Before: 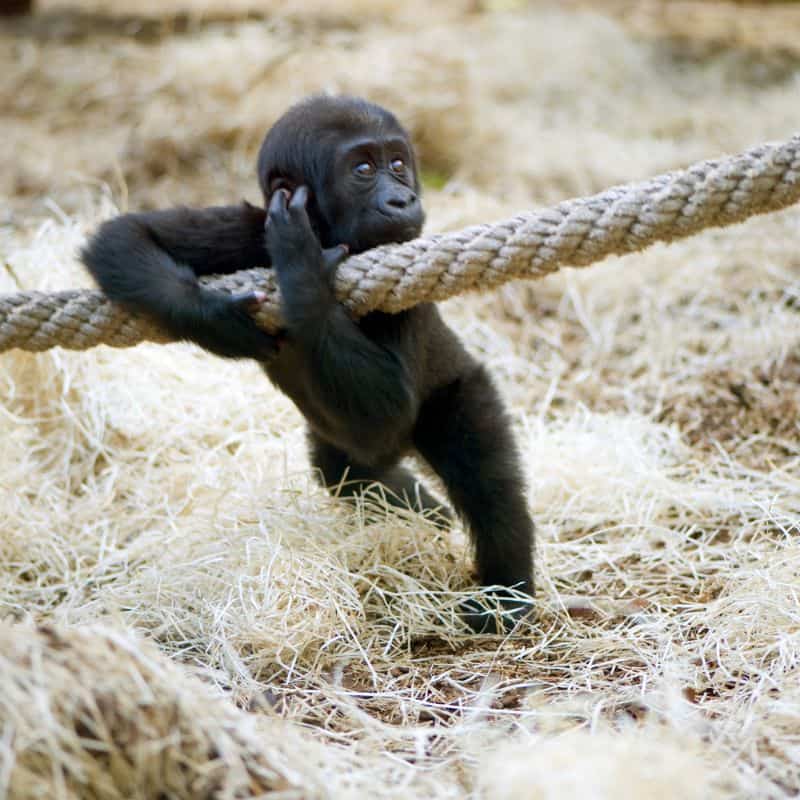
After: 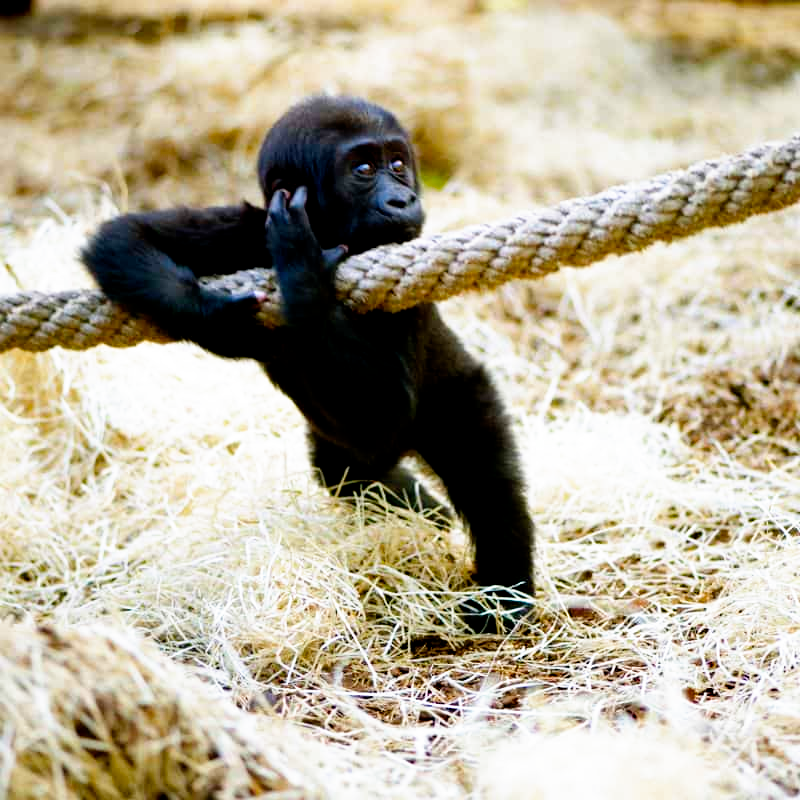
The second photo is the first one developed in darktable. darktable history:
filmic rgb: black relative exposure -5.5 EV, white relative exposure 2.5 EV, threshold 3 EV, target black luminance 0%, hardness 4.51, latitude 67.35%, contrast 1.453, shadows ↔ highlights balance -3.52%, preserve chrominance no, color science v4 (2020), contrast in shadows soft, enable highlight reconstruction true
color balance rgb: perceptual saturation grading › global saturation 20%, global vibrance 20%
